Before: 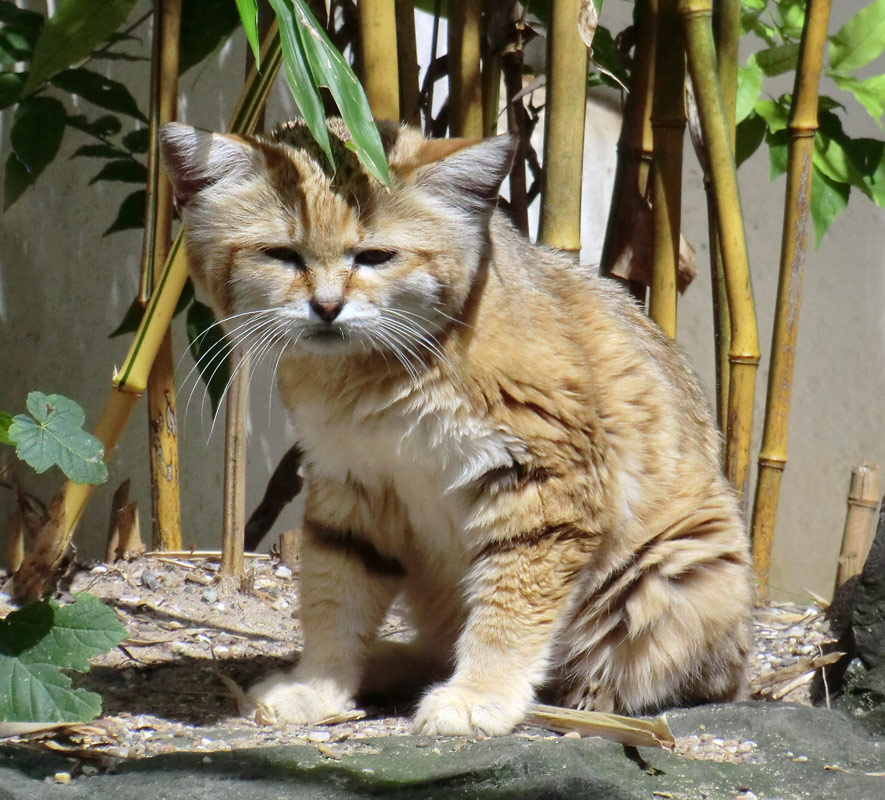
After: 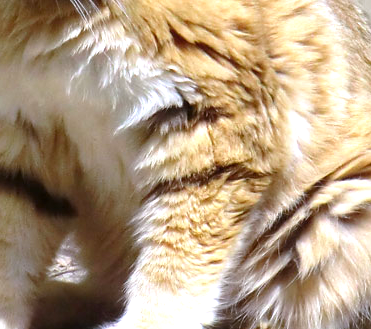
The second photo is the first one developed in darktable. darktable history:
color calibration: illuminant as shot in camera, x 0.358, y 0.373, temperature 4628.91 K
crop: left 37.384%, top 45.017%, right 20.67%, bottom 13.842%
color balance rgb: linear chroma grading › global chroma 15.099%, perceptual saturation grading › global saturation 0.144%, perceptual brilliance grading › global brilliance 18.52%
